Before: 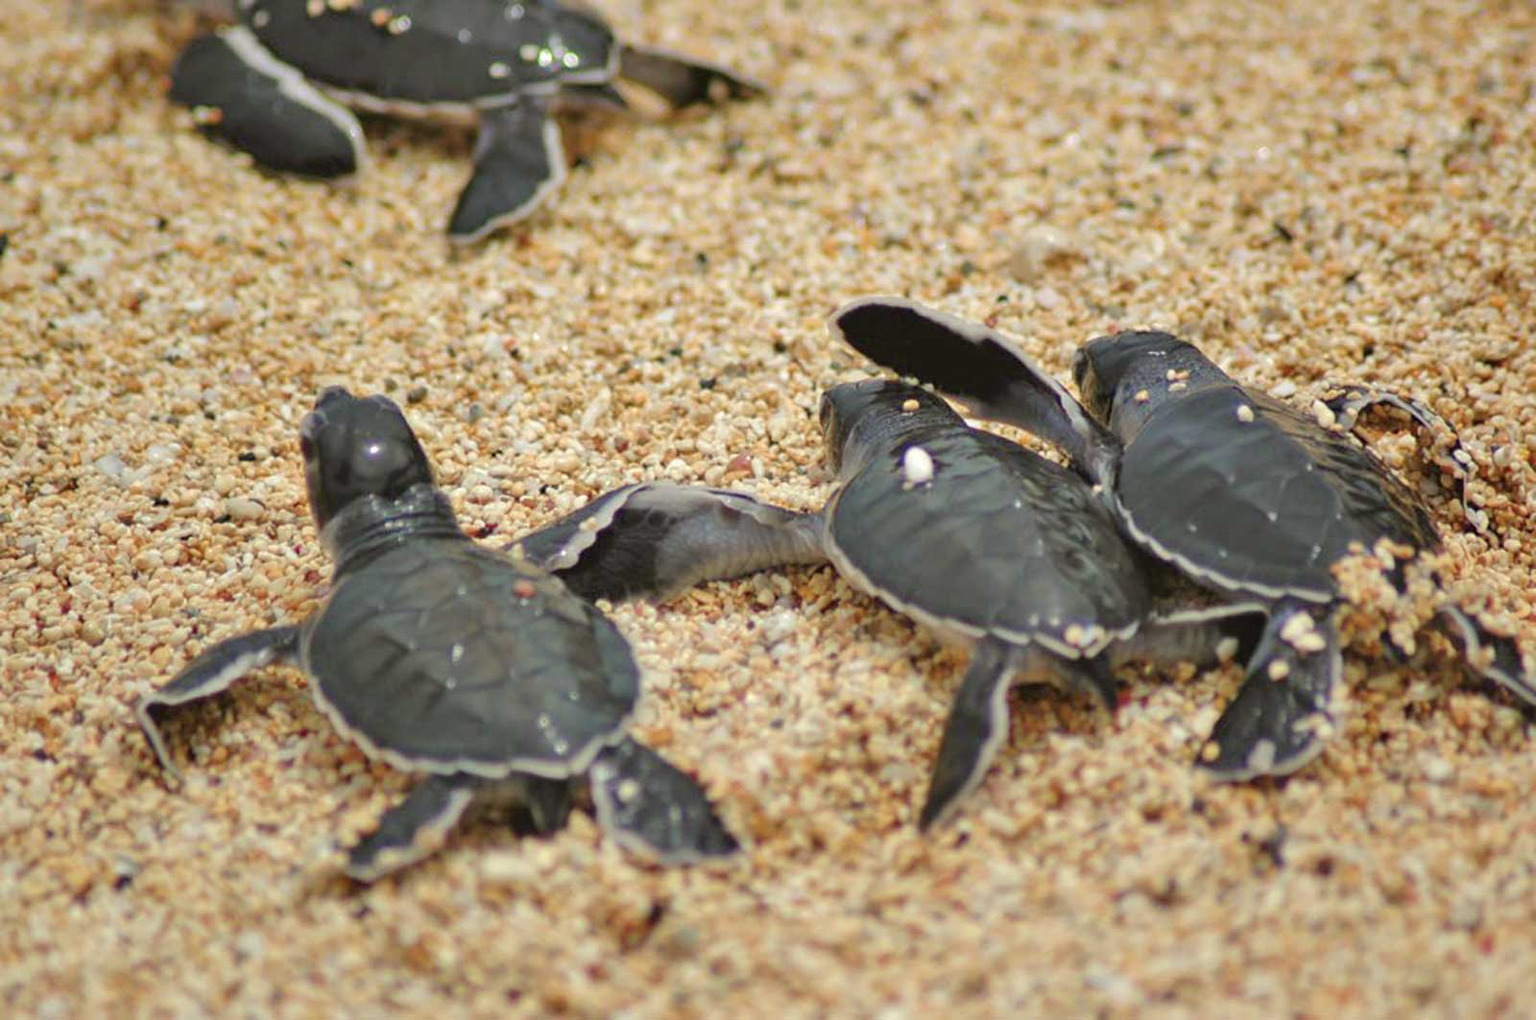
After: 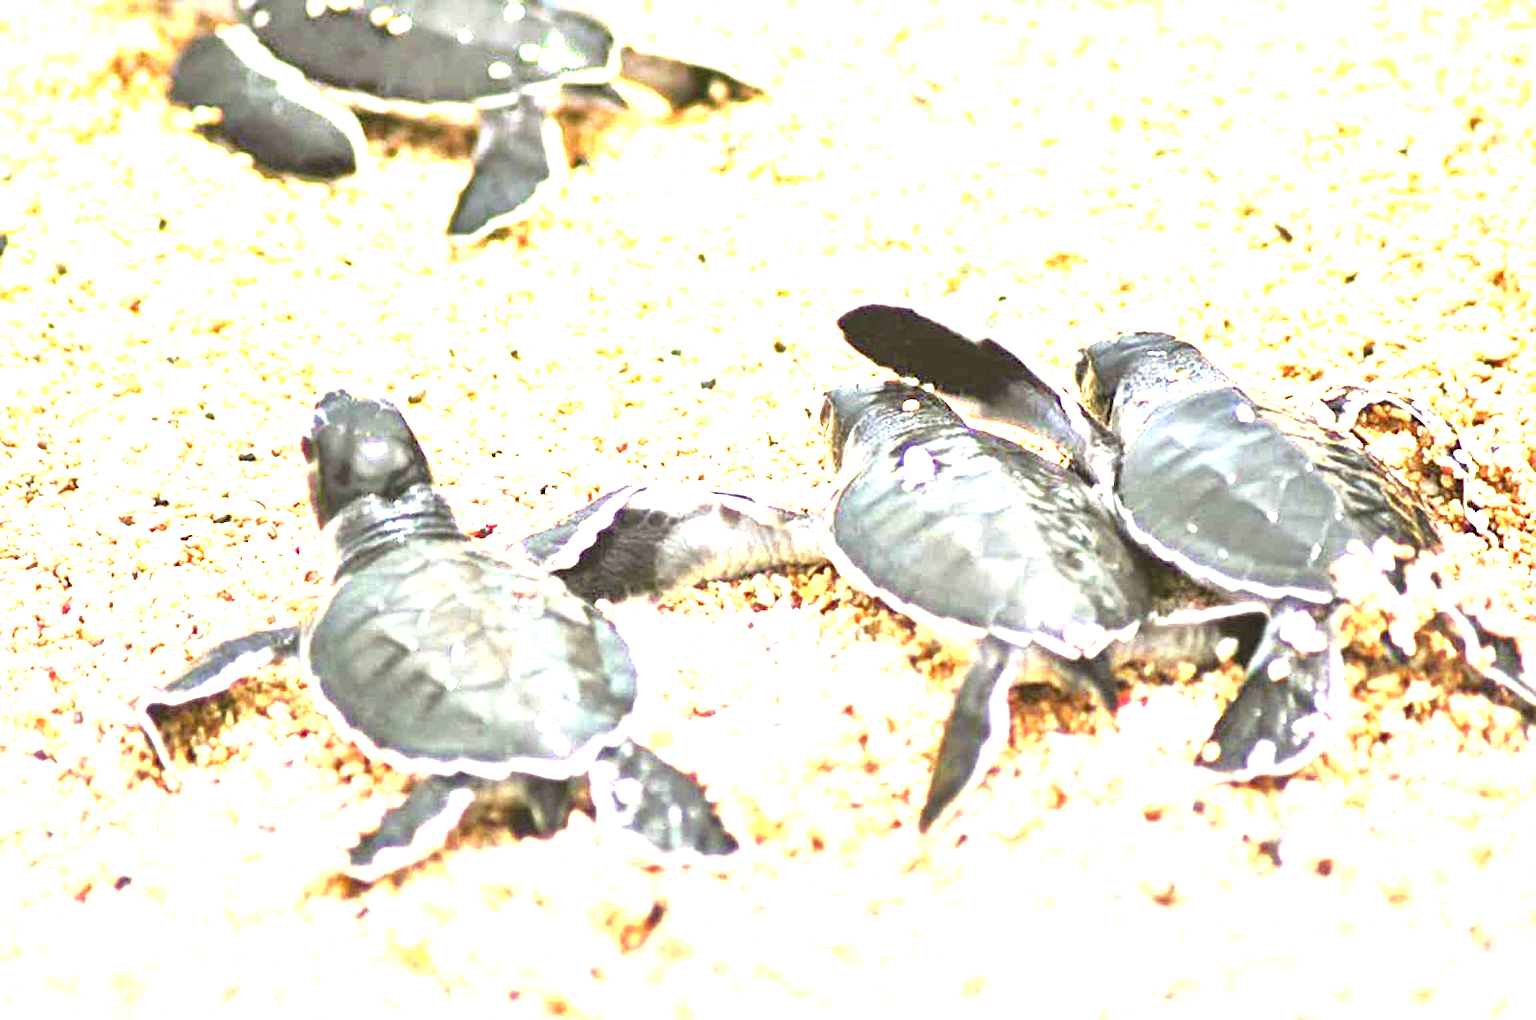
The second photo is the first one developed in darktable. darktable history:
exposure: black level correction 0.001, exposure 2.636 EV, compensate highlight preservation false
local contrast: mode bilateral grid, contrast 25, coarseness 59, detail 152%, midtone range 0.2
sharpen: amount 0.211
